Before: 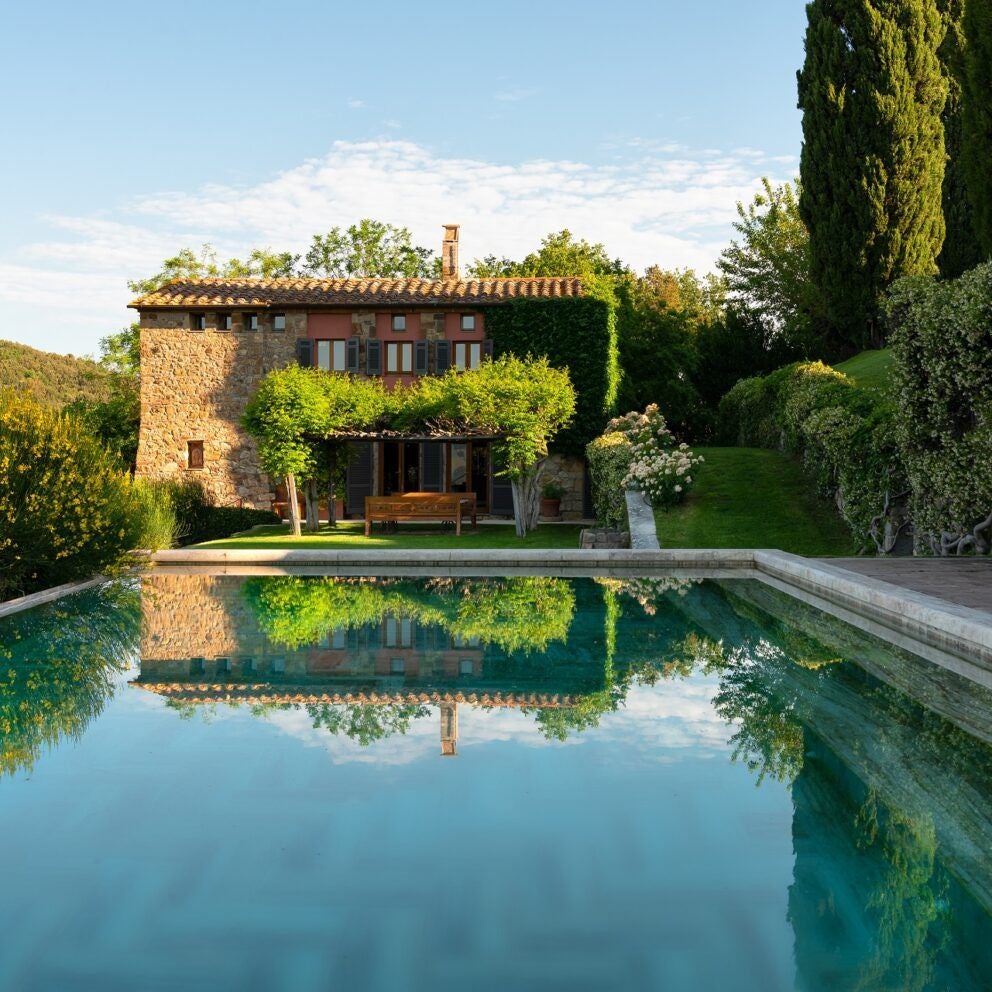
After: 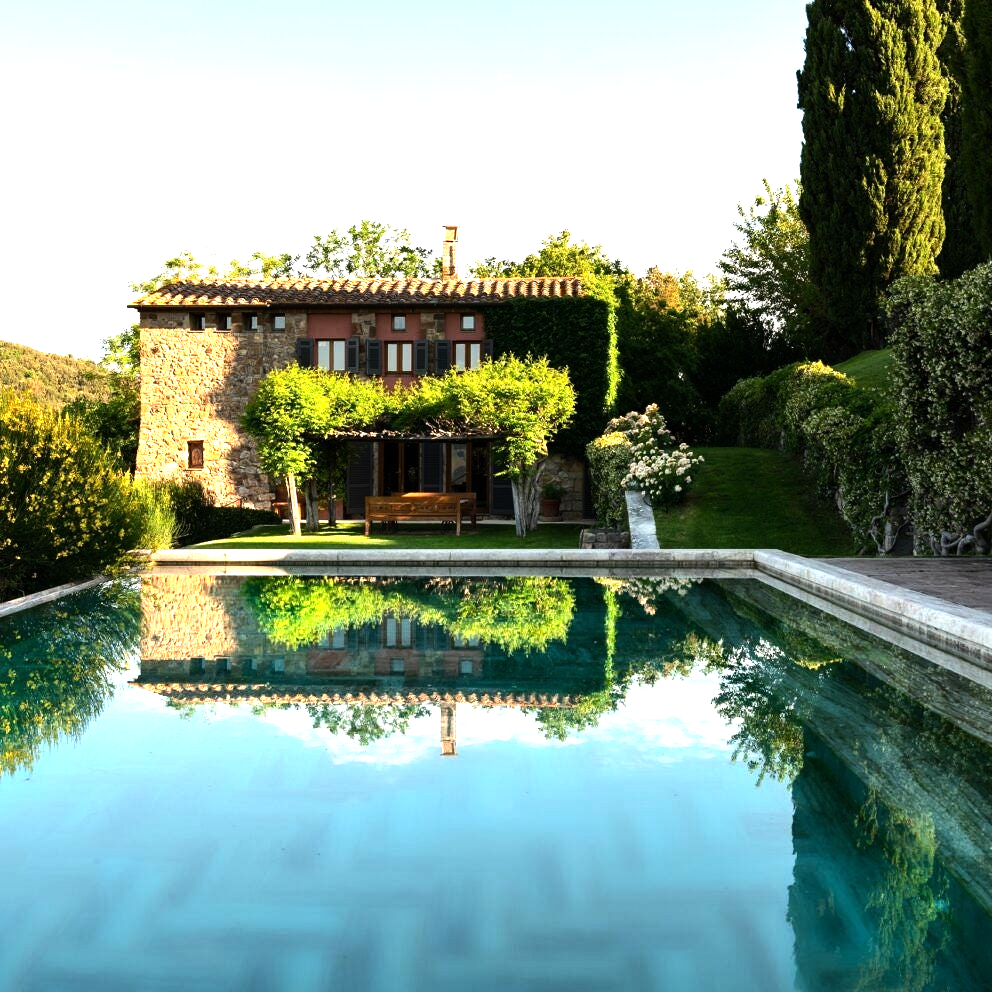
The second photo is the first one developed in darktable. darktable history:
exposure: exposure 0.2 EV, compensate highlight preservation false
tone equalizer: -8 EV -1.08 EV, -7 EV -1.01 EV, -6 EV -0.867 EV, -5 EV -0.578 EV, -3 EV 0.578 EV, -2 EV 0.867 EV, -1 EV 1.01 EV, +0 EV 1.08 EV, edges refinement/feathering 500, mask exposure compensation -1.57 EV, preserve details no
